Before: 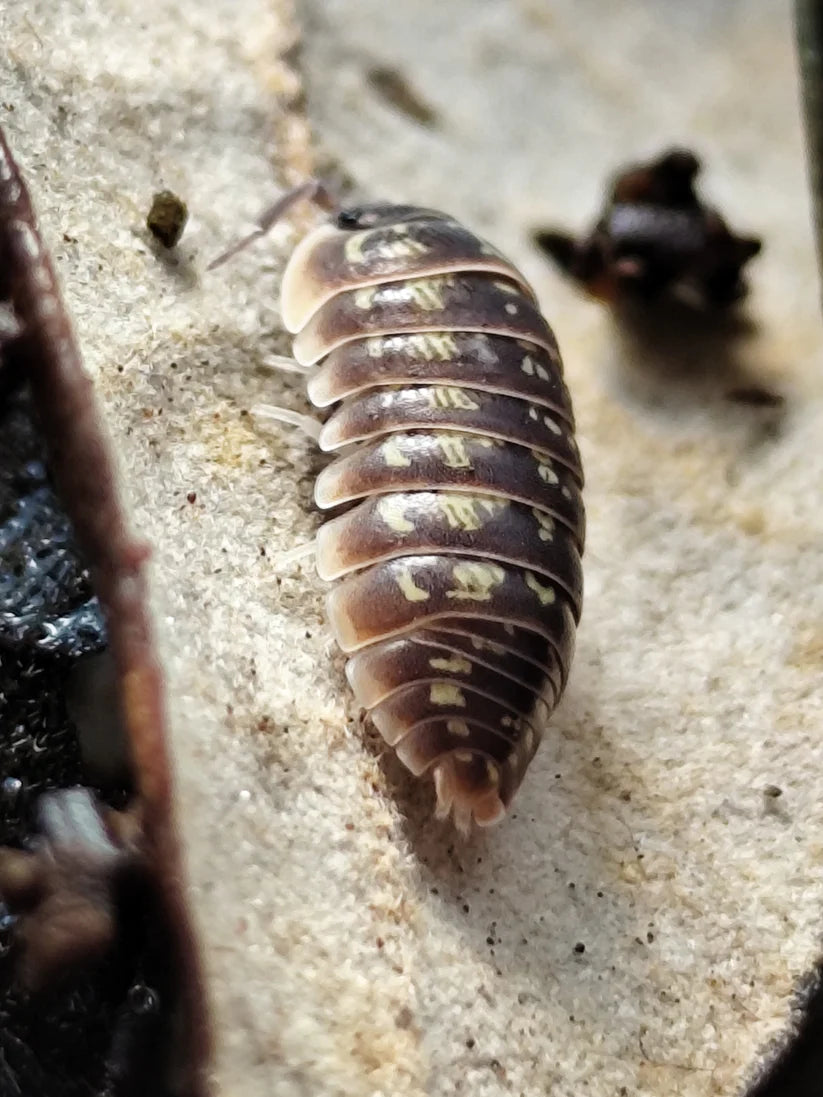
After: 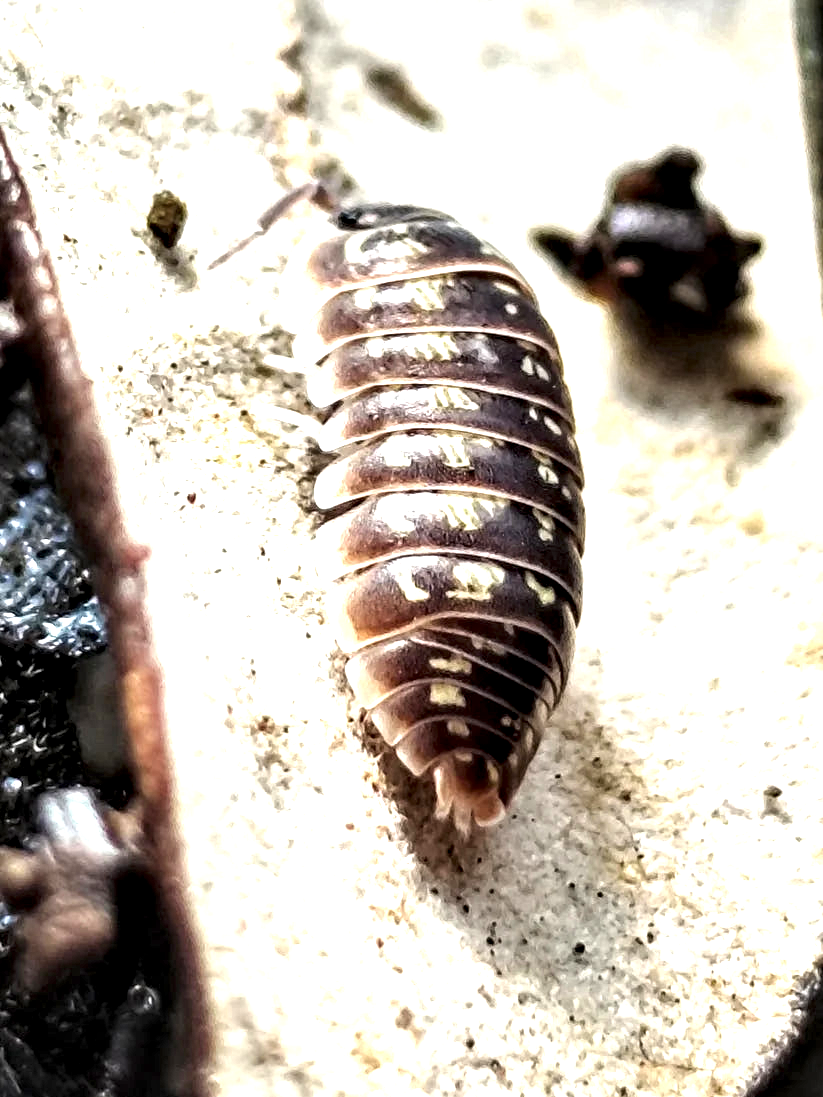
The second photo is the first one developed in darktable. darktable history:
local contrast: highlights 80%, shadows 57%, detail 175%, midtone range 0.602
exposure: black level correction 0, exposure 1.2 EV, compensate exposure bias true, compensate highlight preservation false
